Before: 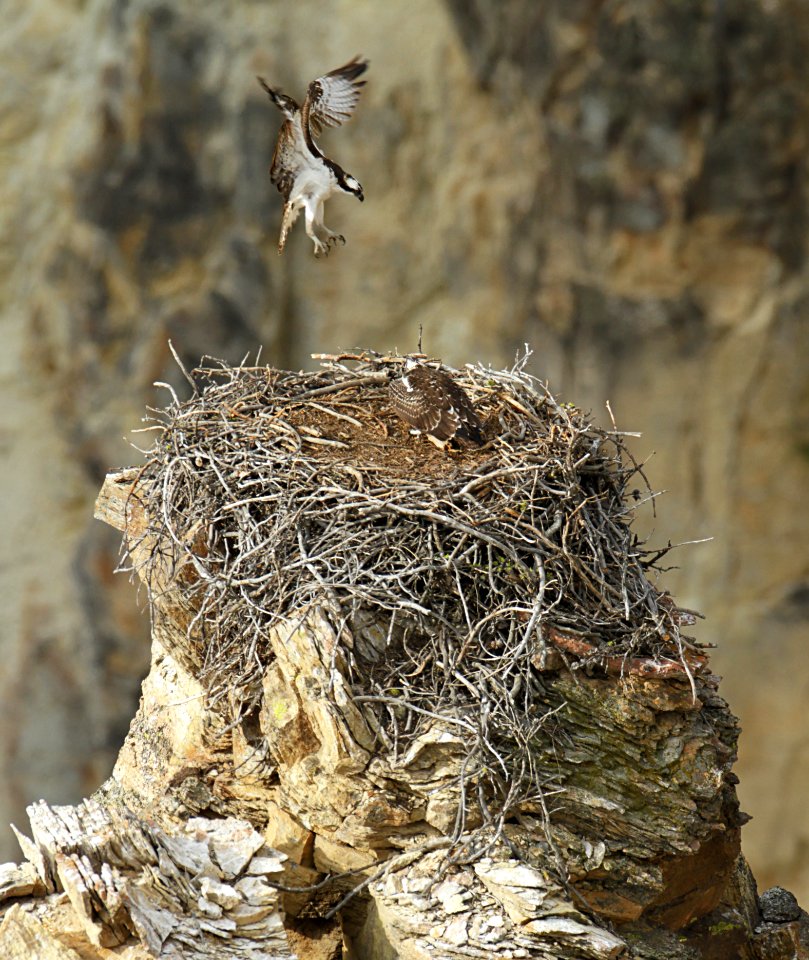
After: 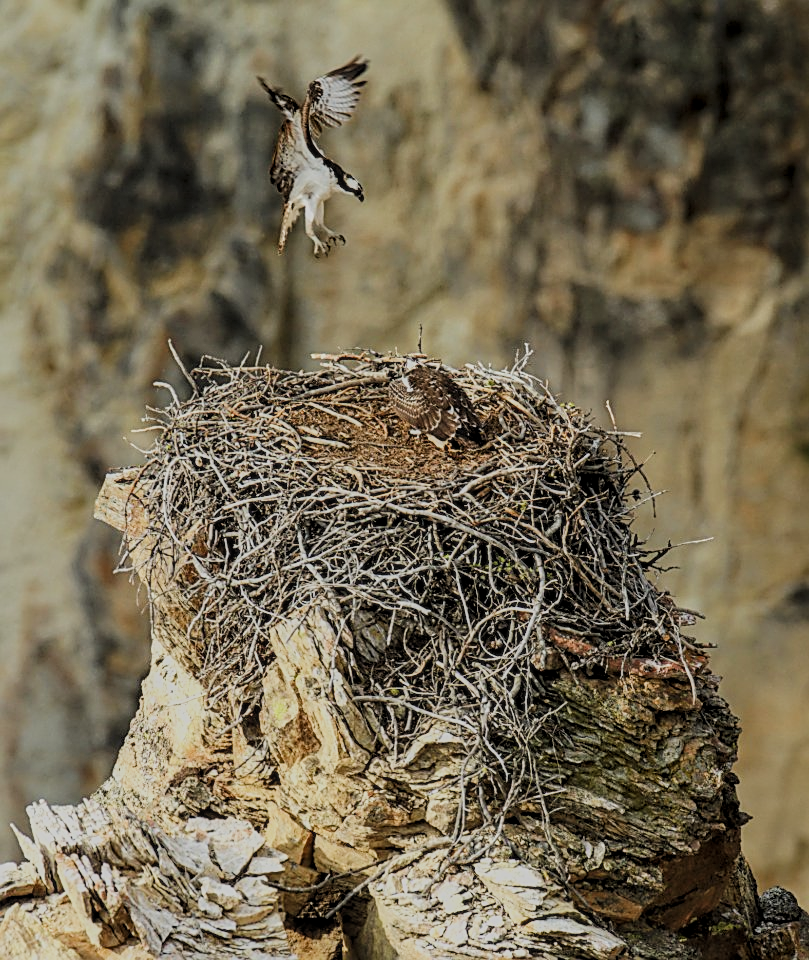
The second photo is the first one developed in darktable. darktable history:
sharpen: on, module defaults
local contrast: on, module defaults
filmic rgb: black relative exposure -6.89 EV, white relative exposure 5.92 EV, threshold 5.99 EV, hardness 2.72, color science v5 (2021), contrast in shadows safe, contrast in highlights safe, enable highlight reconstruction true
